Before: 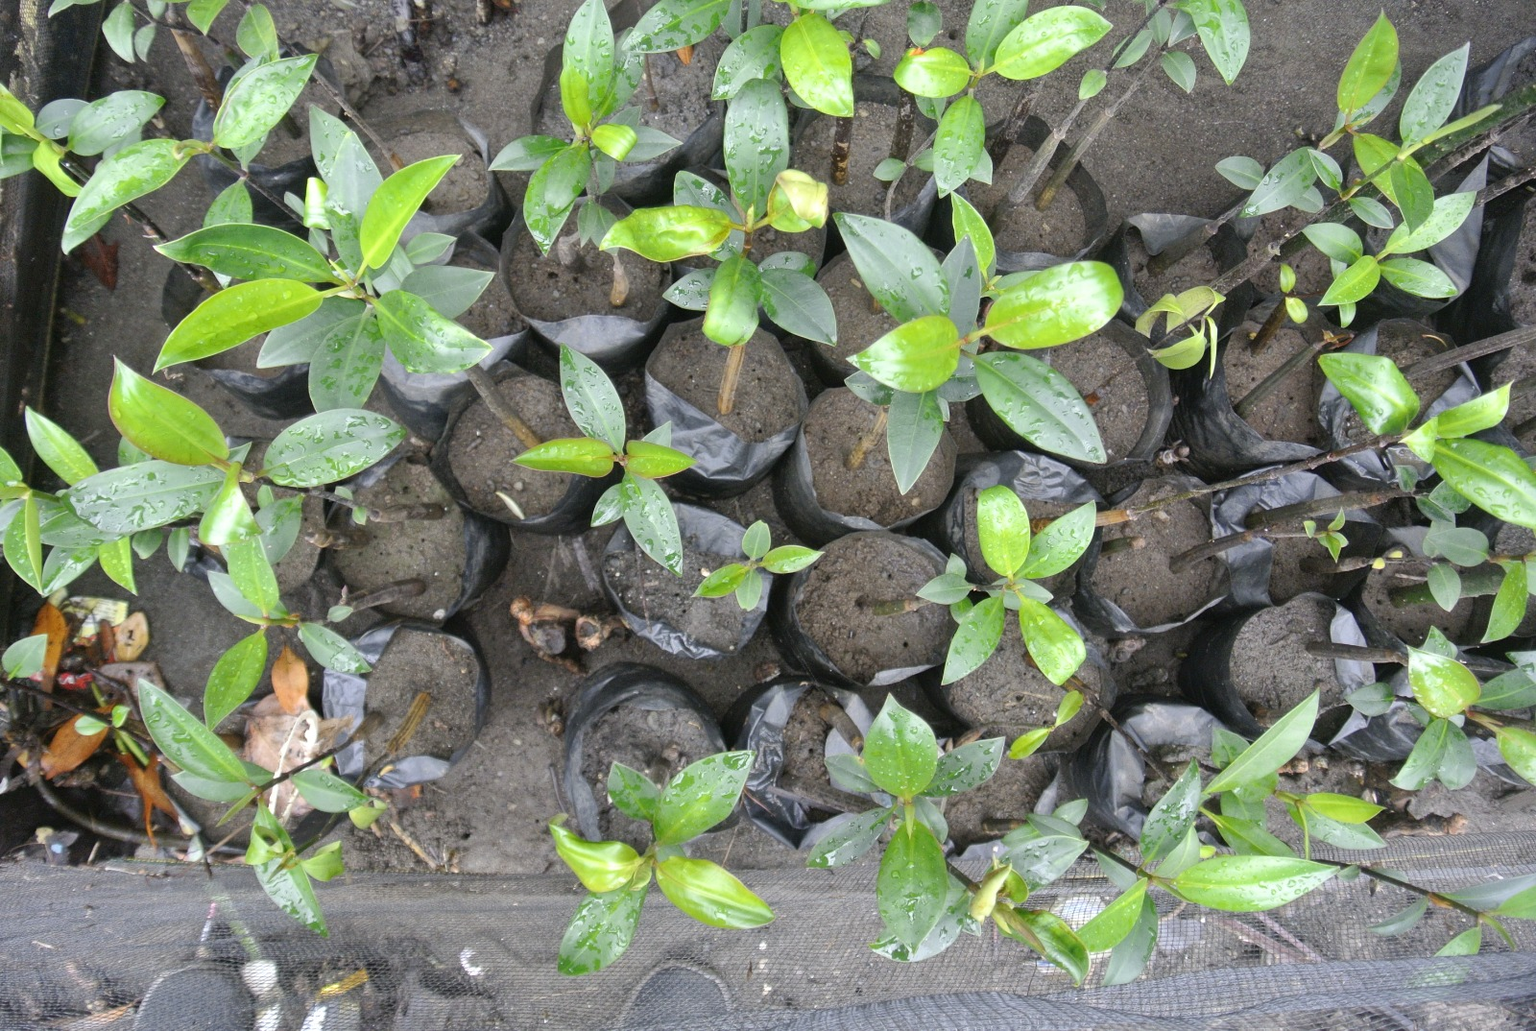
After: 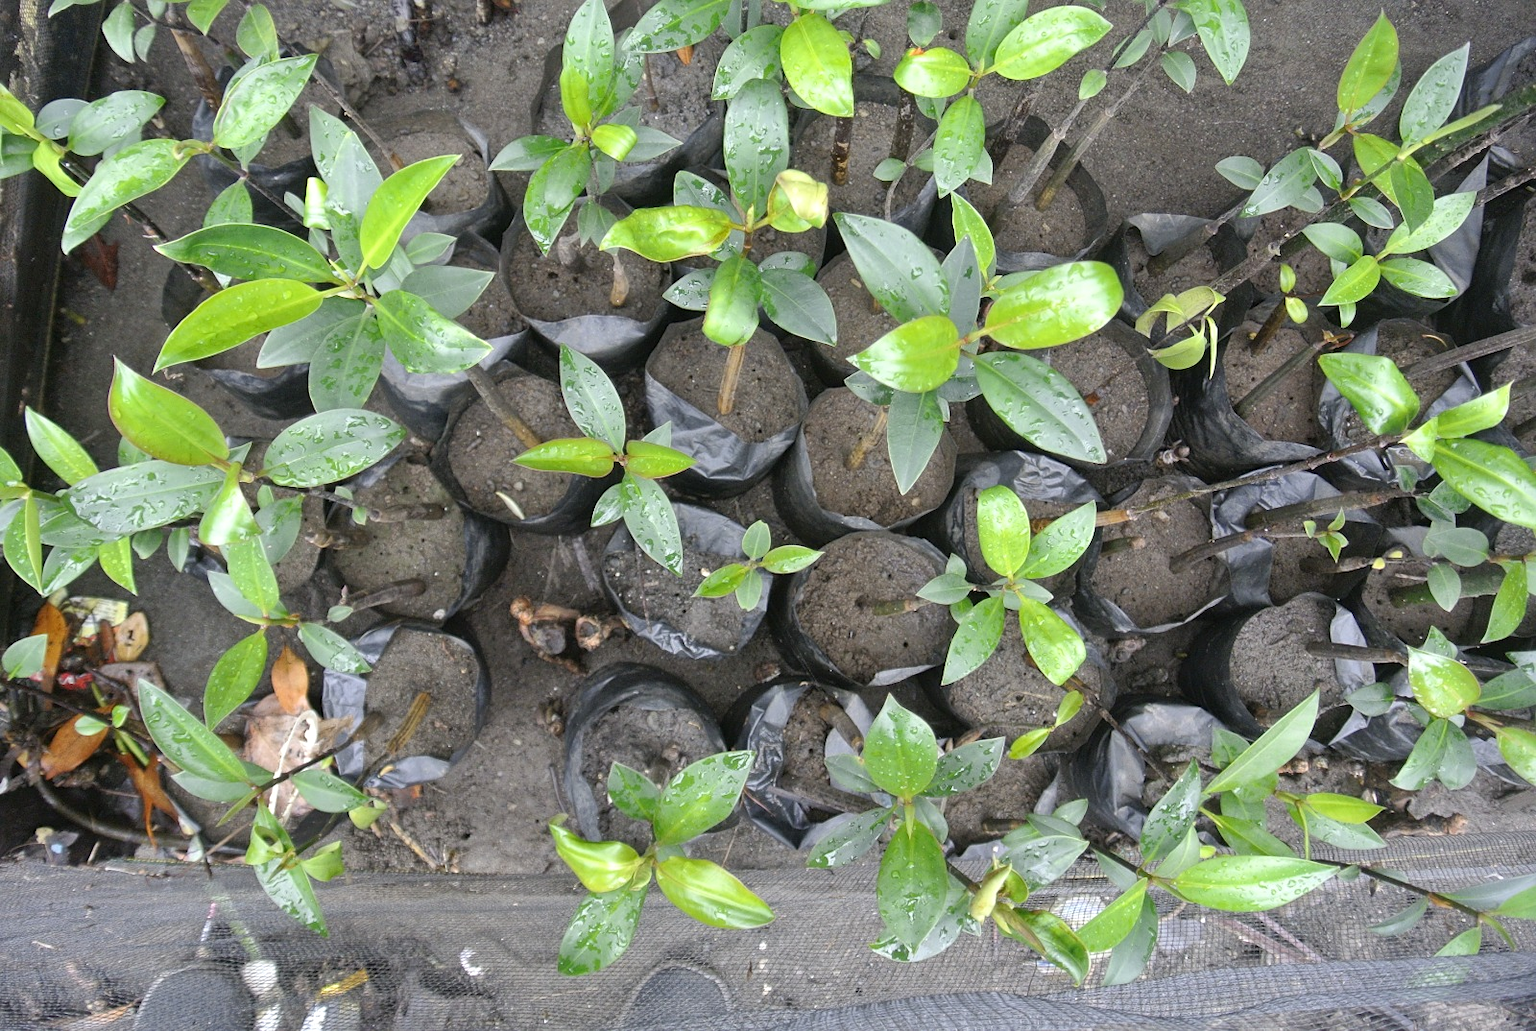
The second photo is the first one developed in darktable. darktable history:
sharpen: amount 0.209
tone equalizer: on, module defaults
